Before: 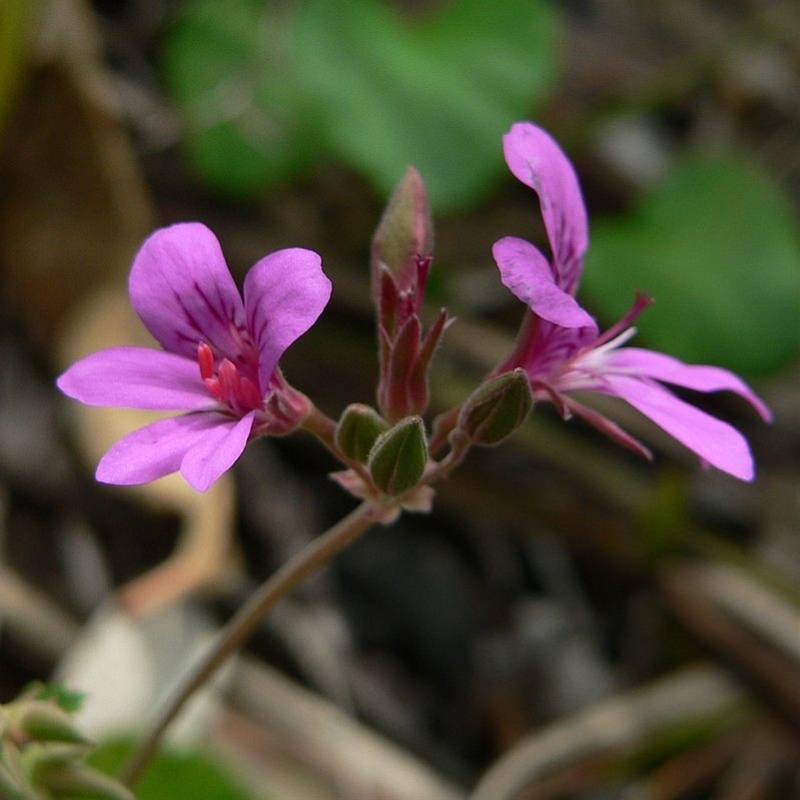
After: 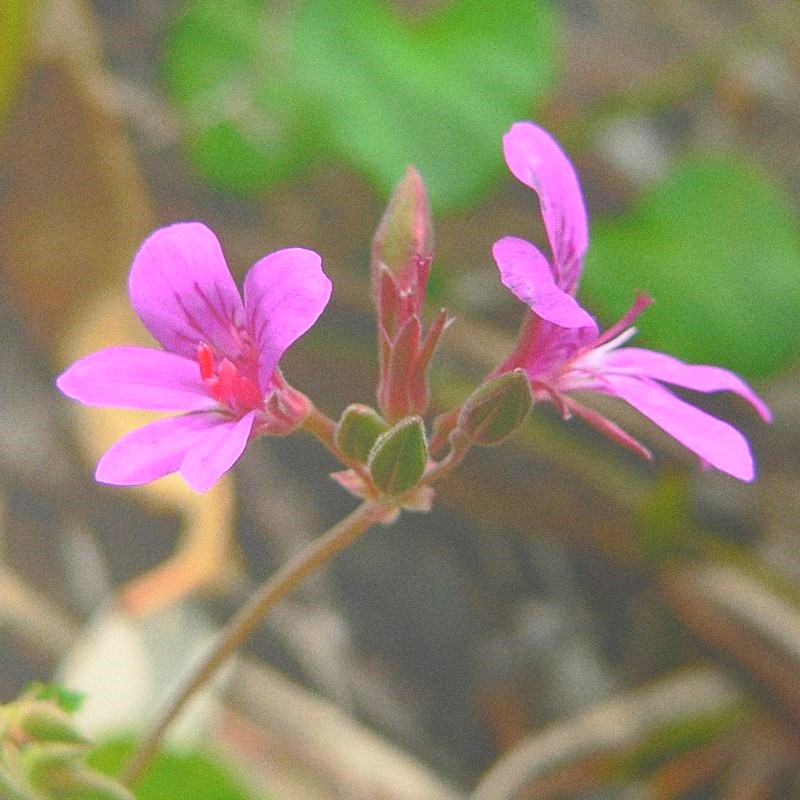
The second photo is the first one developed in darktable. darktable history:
bloom: size 70%, threshold 25%, strength 70%
contrast brightness saturation: contrast 0.13, brightness -0.05, saturation 0.16
grain: coarseness 0.09 ISO
sharpen: on, module defaults
color balance rgb: linear chroma grading › global chroma 3.45%, perceptual saturation grading › global saturation 11.24%, perceptual brilliance grading › global brilliance 3.04%, global vibrance 2.8%
